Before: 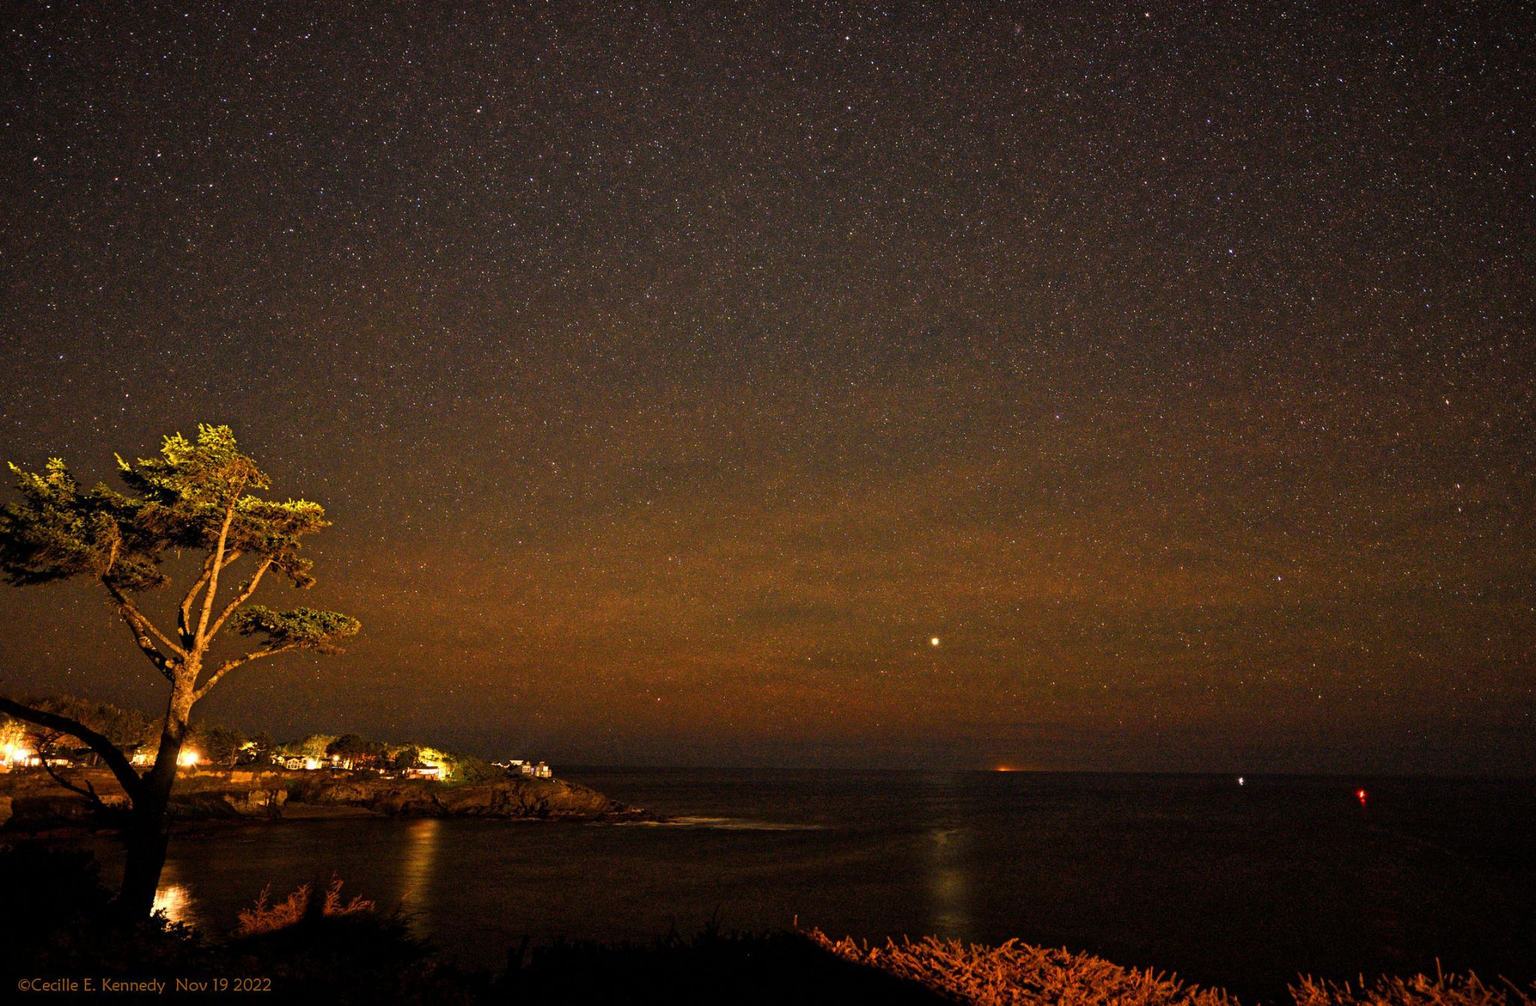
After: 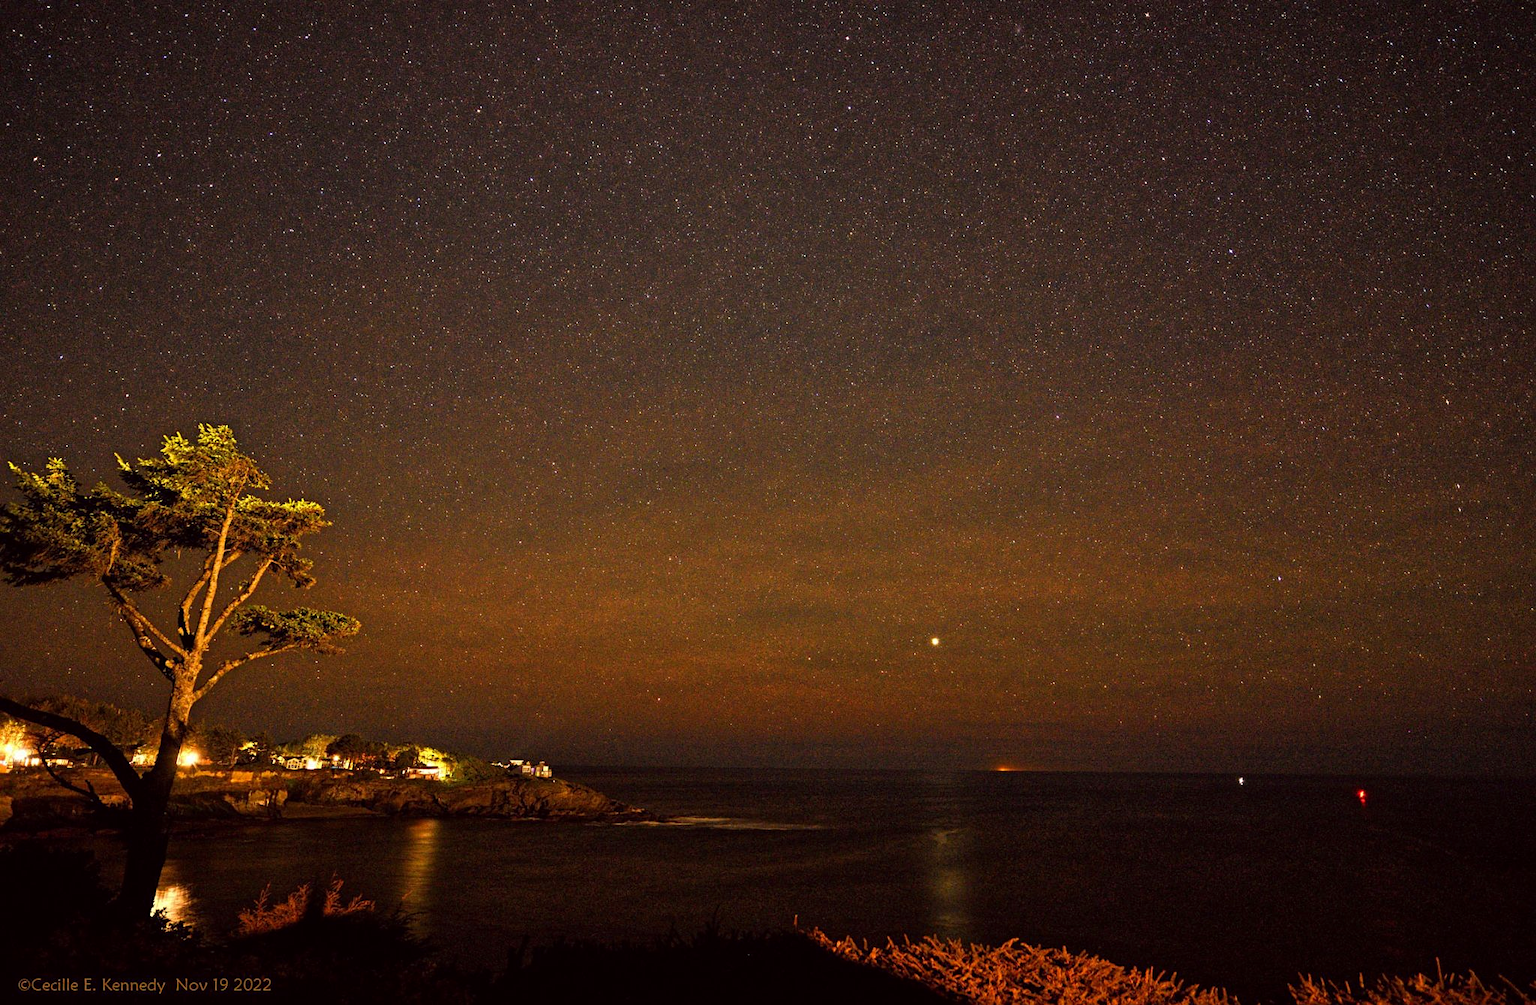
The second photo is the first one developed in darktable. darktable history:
sharpen: amount 0.2
color correction: highlights a* -0.95, highlights b* 4.5, shadows a* 3.55
